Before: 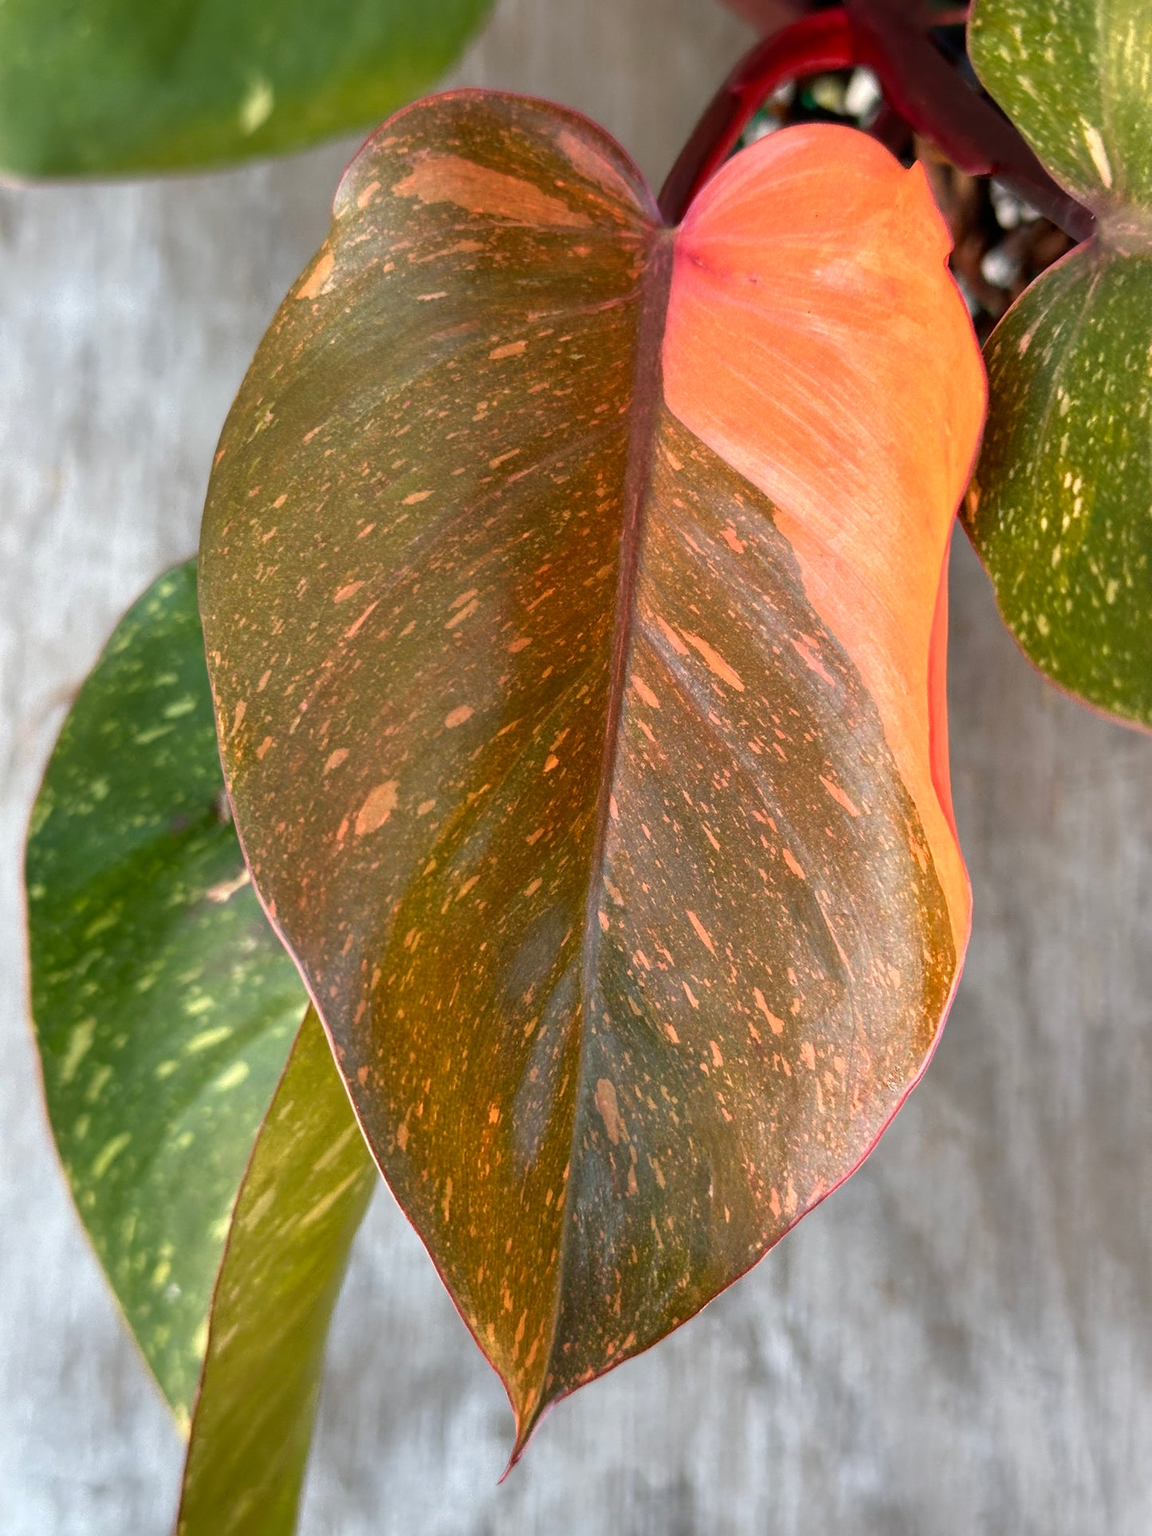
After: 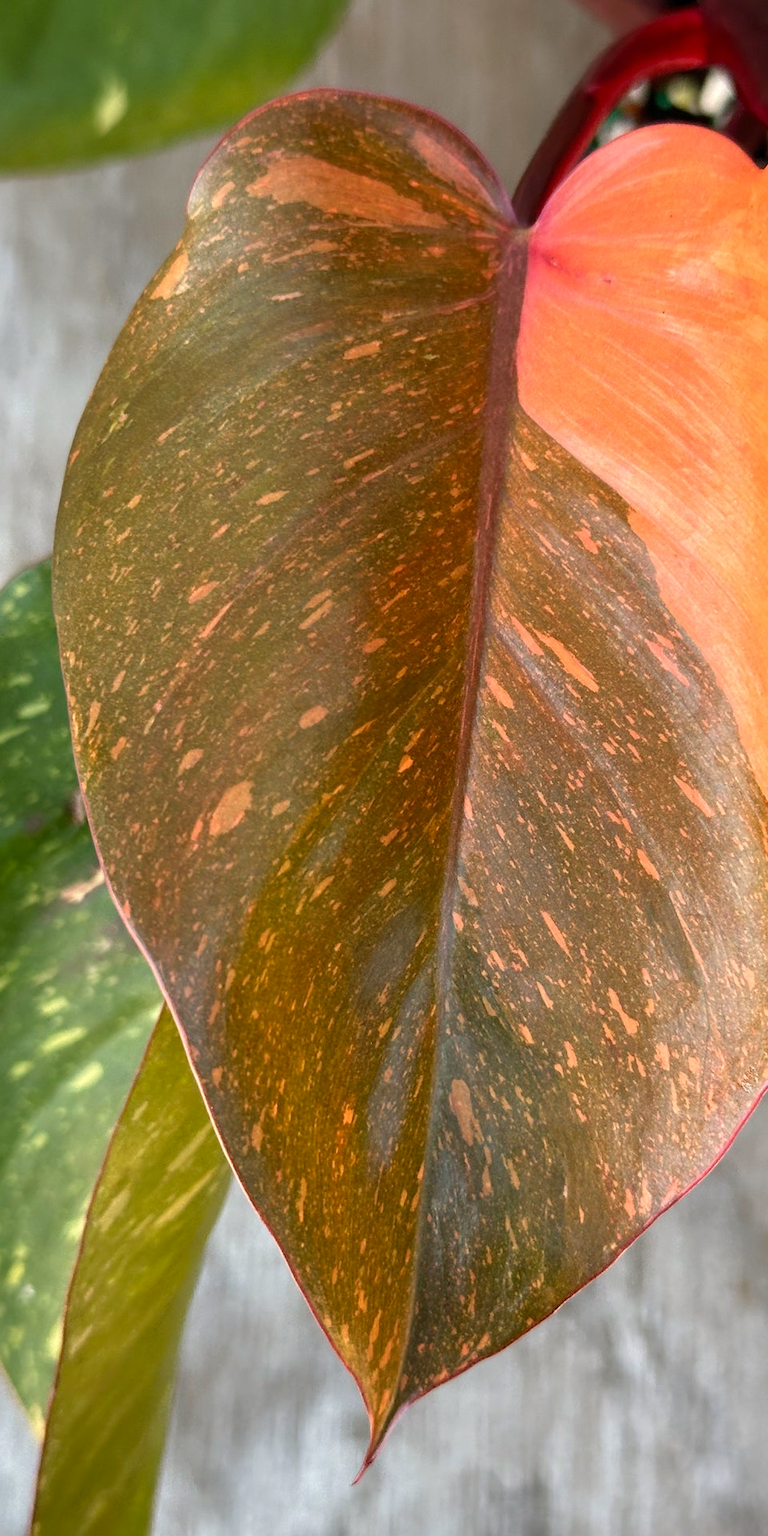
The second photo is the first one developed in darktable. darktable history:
color correction: highlights b* 3
levels: levels [0, 0.499, 1]
crop and rotate: left 12.673%, right 20.66%
